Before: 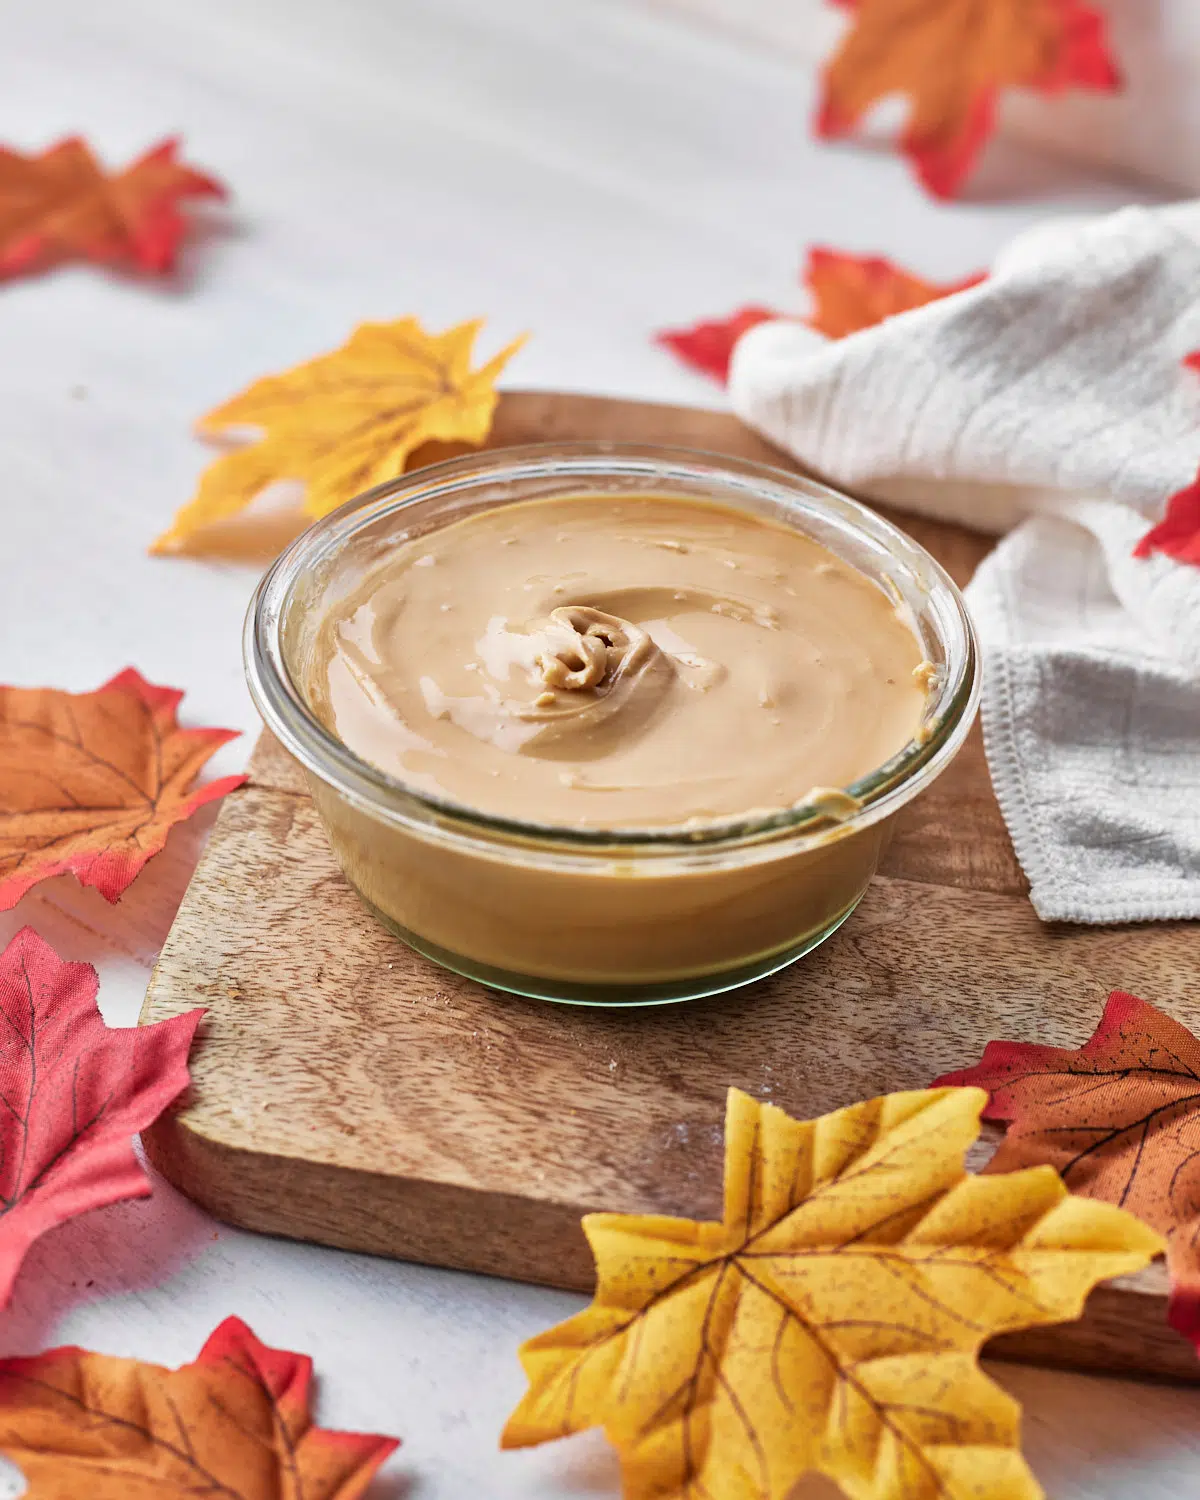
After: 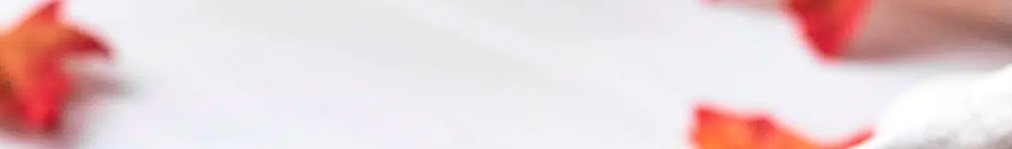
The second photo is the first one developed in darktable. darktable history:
shadows and highlights: shadows 52.34, highlights -28.23, soften with gaussian
contrast brightness saturation: contrast 0.2, brightness 0.15, saturation 0.14
crop and rotate: left 9.644%, top 9.491%, right 6.021%, bottom 80.509%
rgb levels: levels [[0.034, 0.472, 0.904], [0, 0.5, 1], [0, 0.5, 1]]
